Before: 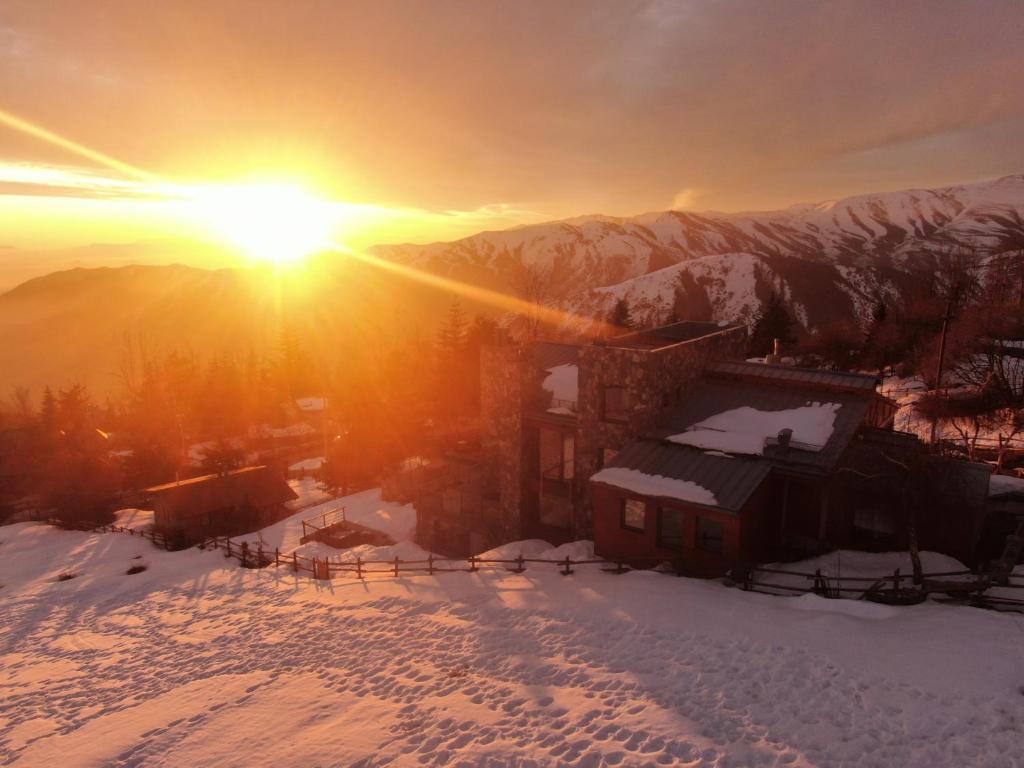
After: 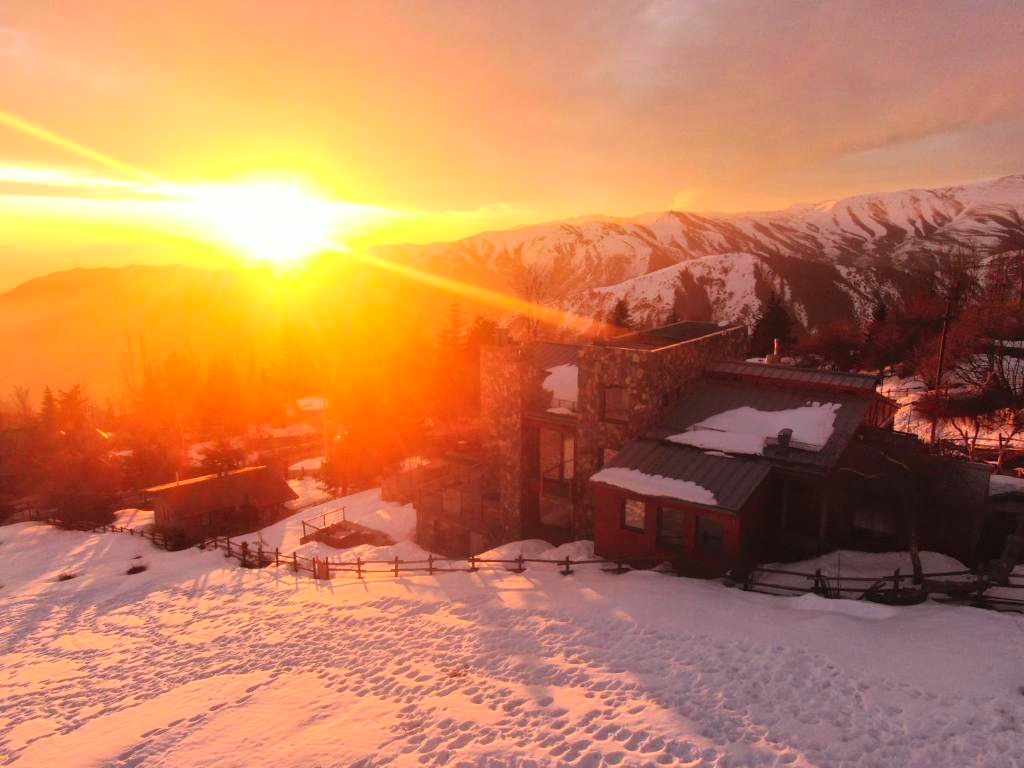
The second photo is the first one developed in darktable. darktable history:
contrast brightness saturation: contrast 0.237, brightness 0.264, saturation 0.37
